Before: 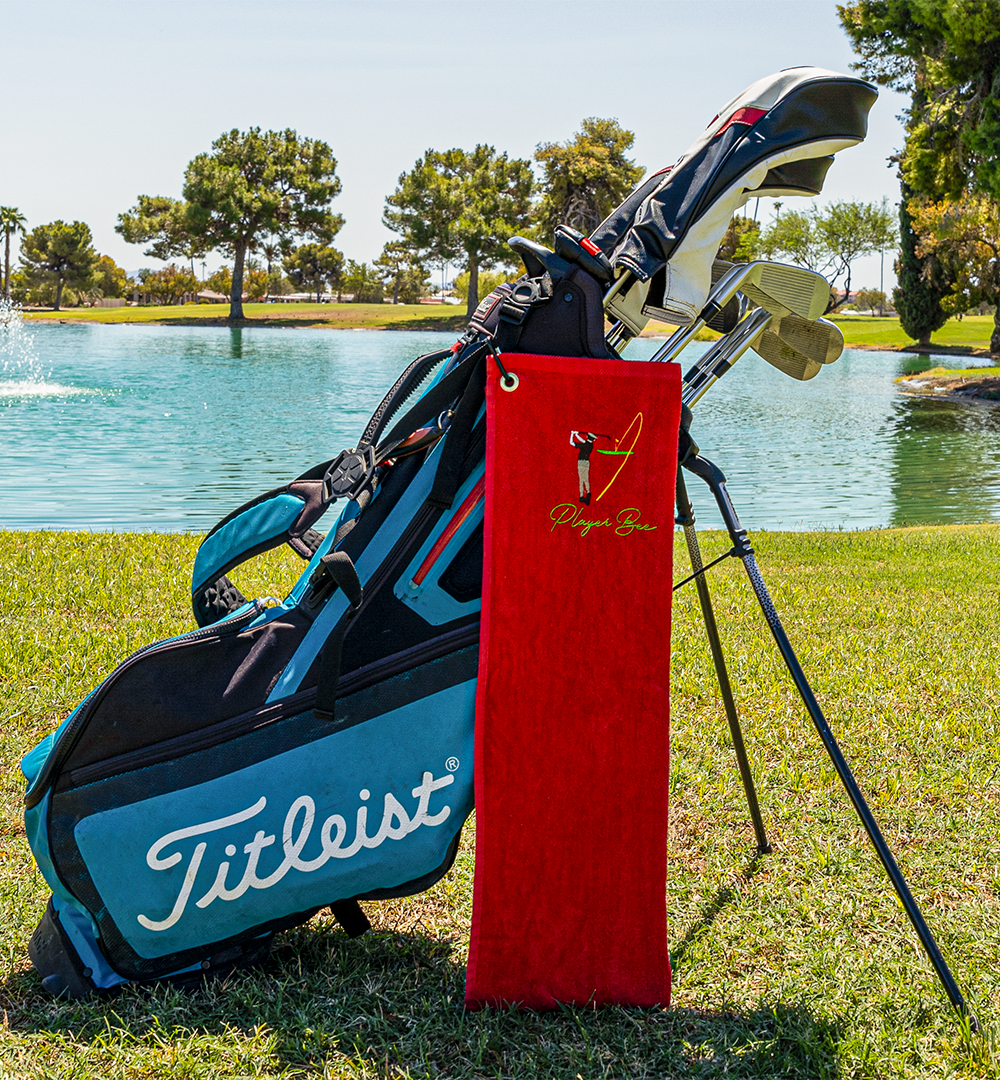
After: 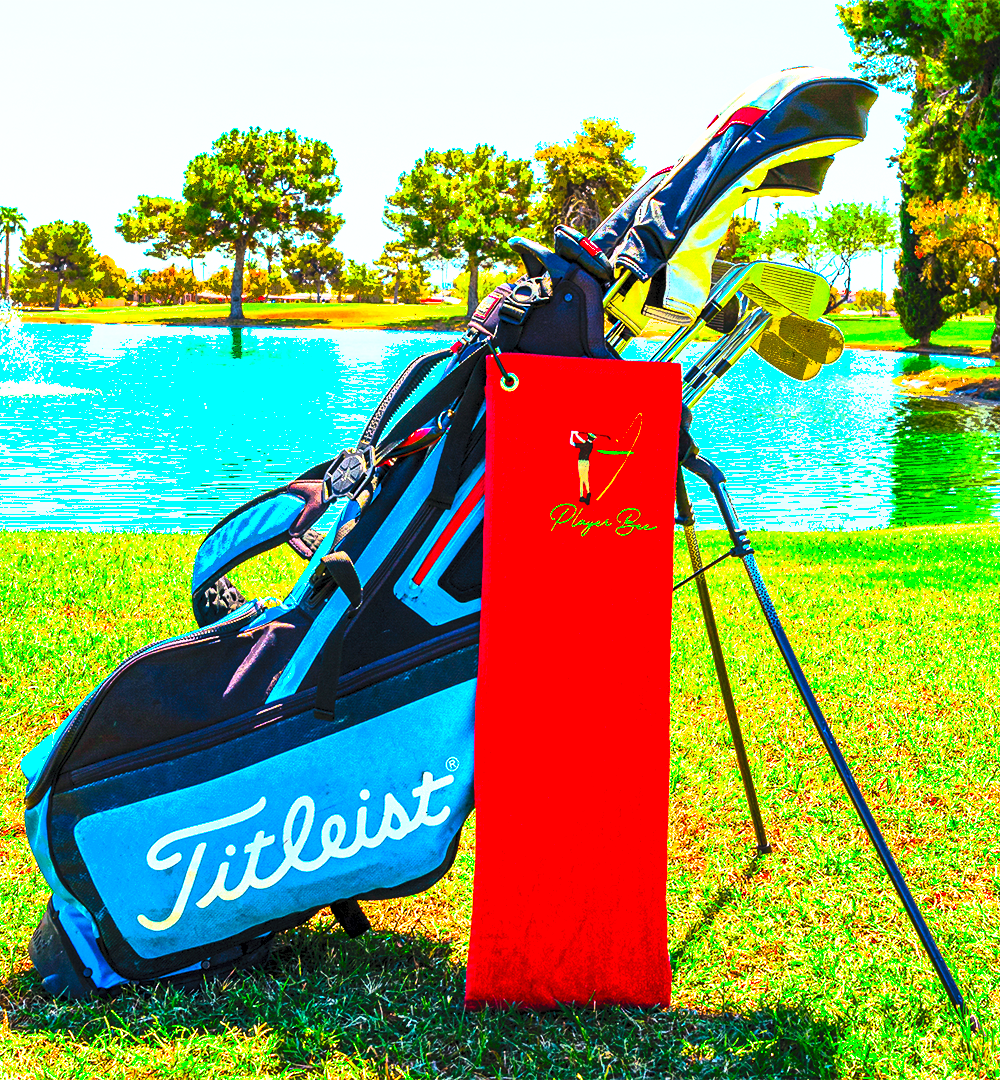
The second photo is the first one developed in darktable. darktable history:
shadows and highlights: shadows -19.12, highlights -73.31
contrast brightness saturation: contrast 0.993, brightness 0.994, saturation 0.993
color correction: highlights b* -0.059, saturation 1.31
tone equalizer: -8 EV -0.737 EV, -7 EV -0.698 EV, -6 EV -0.623 EV, -5 EV -0.409 EV, -3 EV 0.386 EV, -2 EV 0.6 EV, -1 EV 0.674 EV, +0 EV 0.737 EV
